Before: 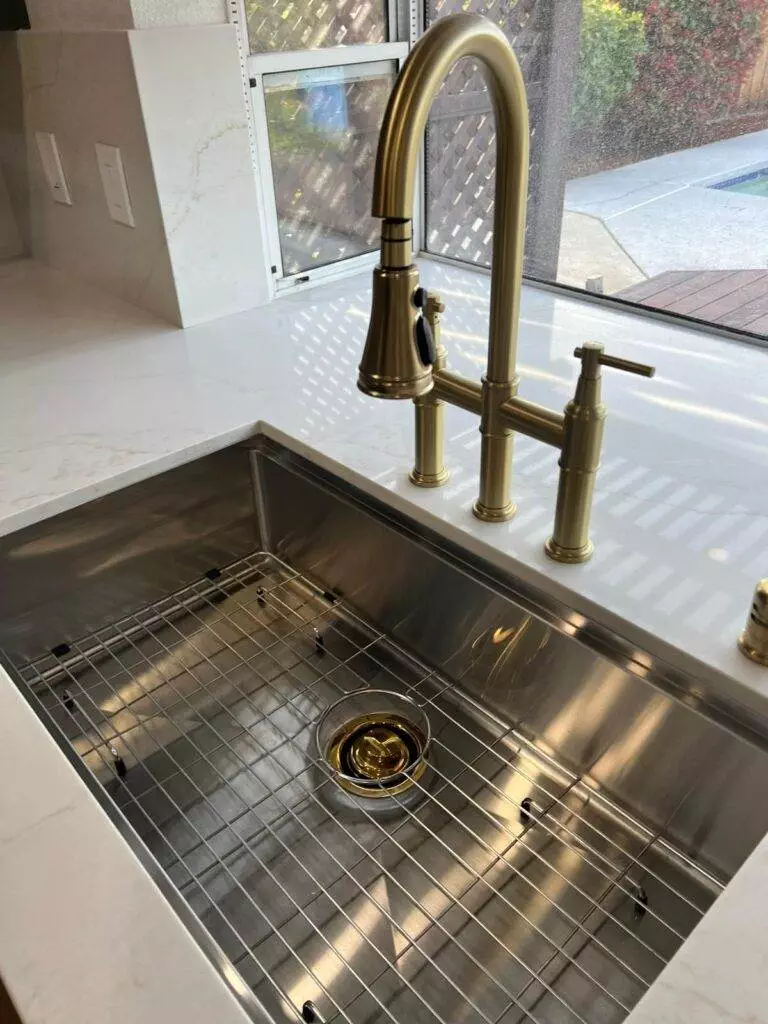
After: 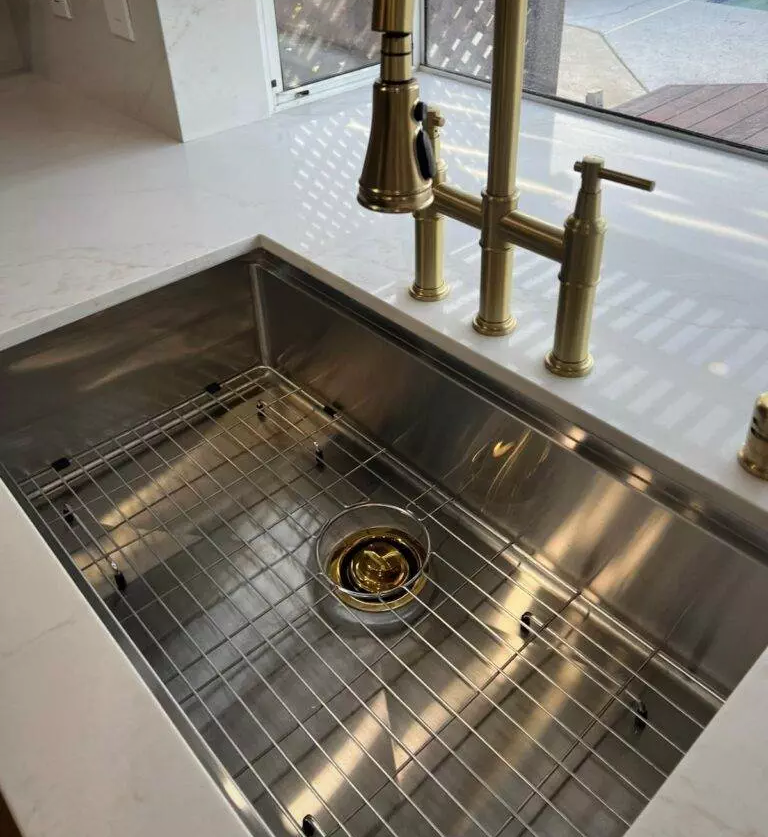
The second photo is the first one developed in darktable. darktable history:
crop and rotate: top 18.195%
vignetting: fall-off start 72.53%, fall-off radius 108.65%, brightness -0.365, saturation 0.008, width/height ratio 0.726
exposure: exposure -0.044 EV, compensate exposure bias true, compensate highlight preservation false
